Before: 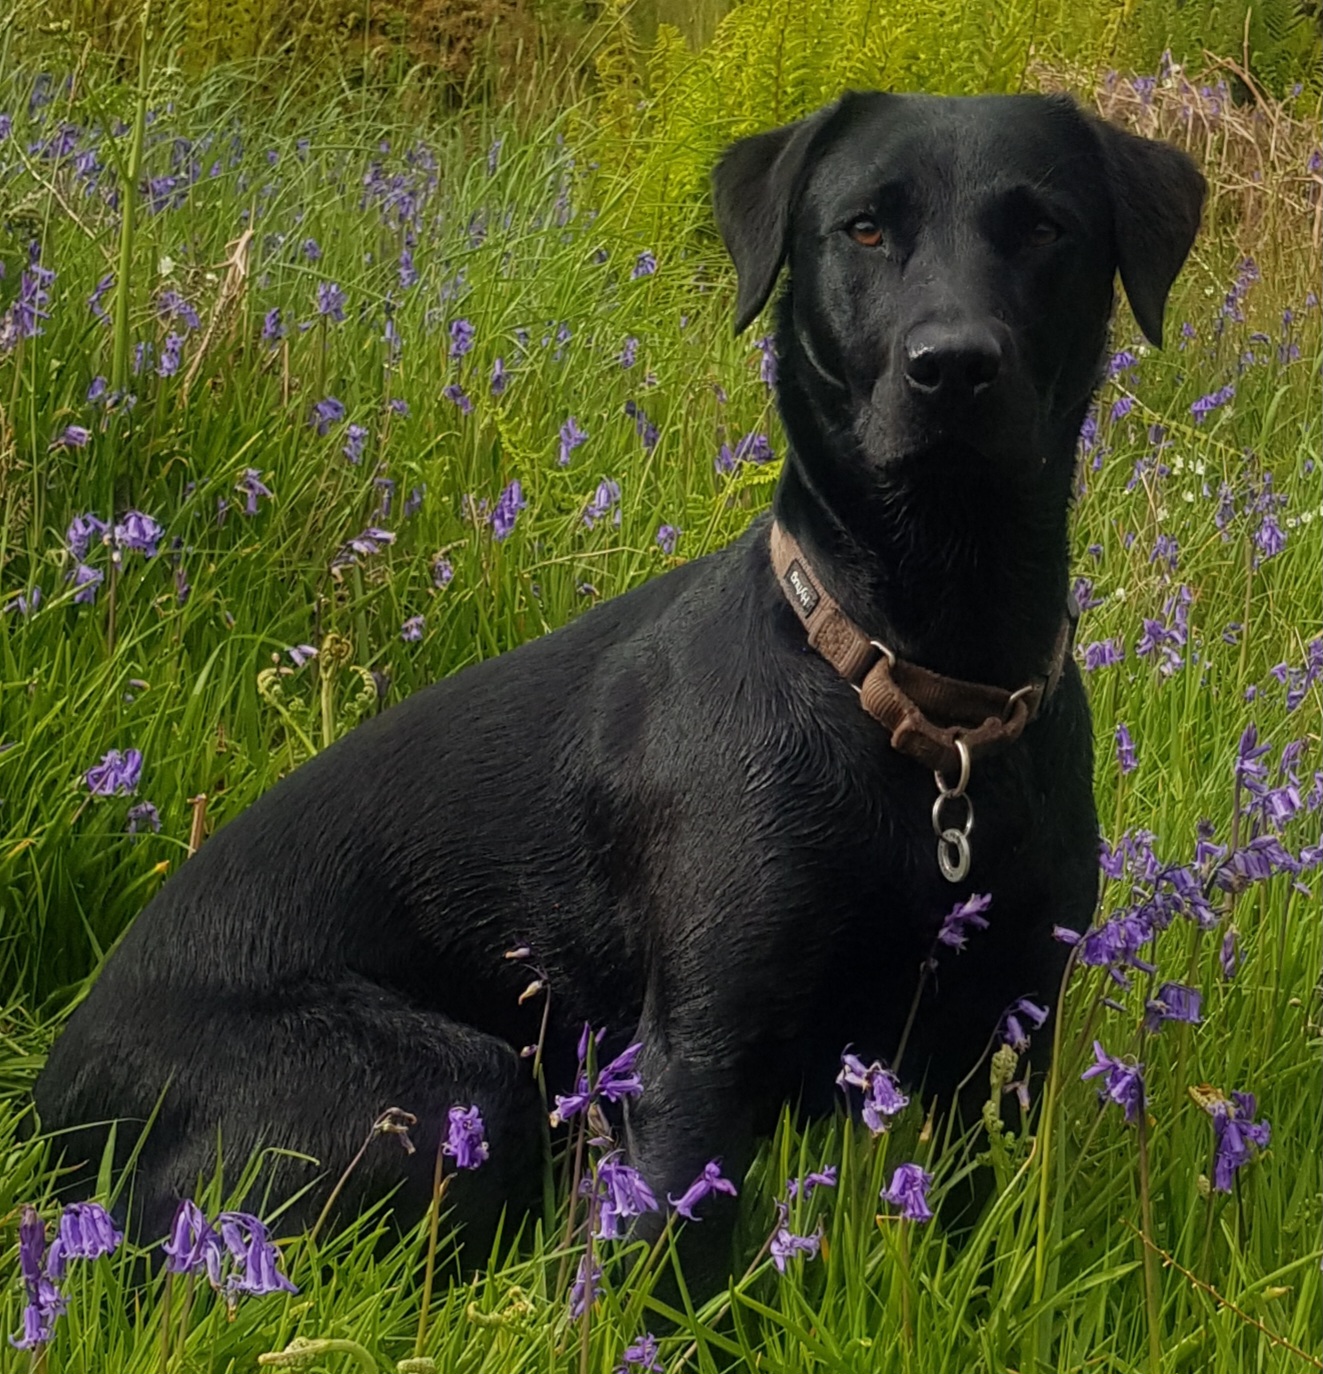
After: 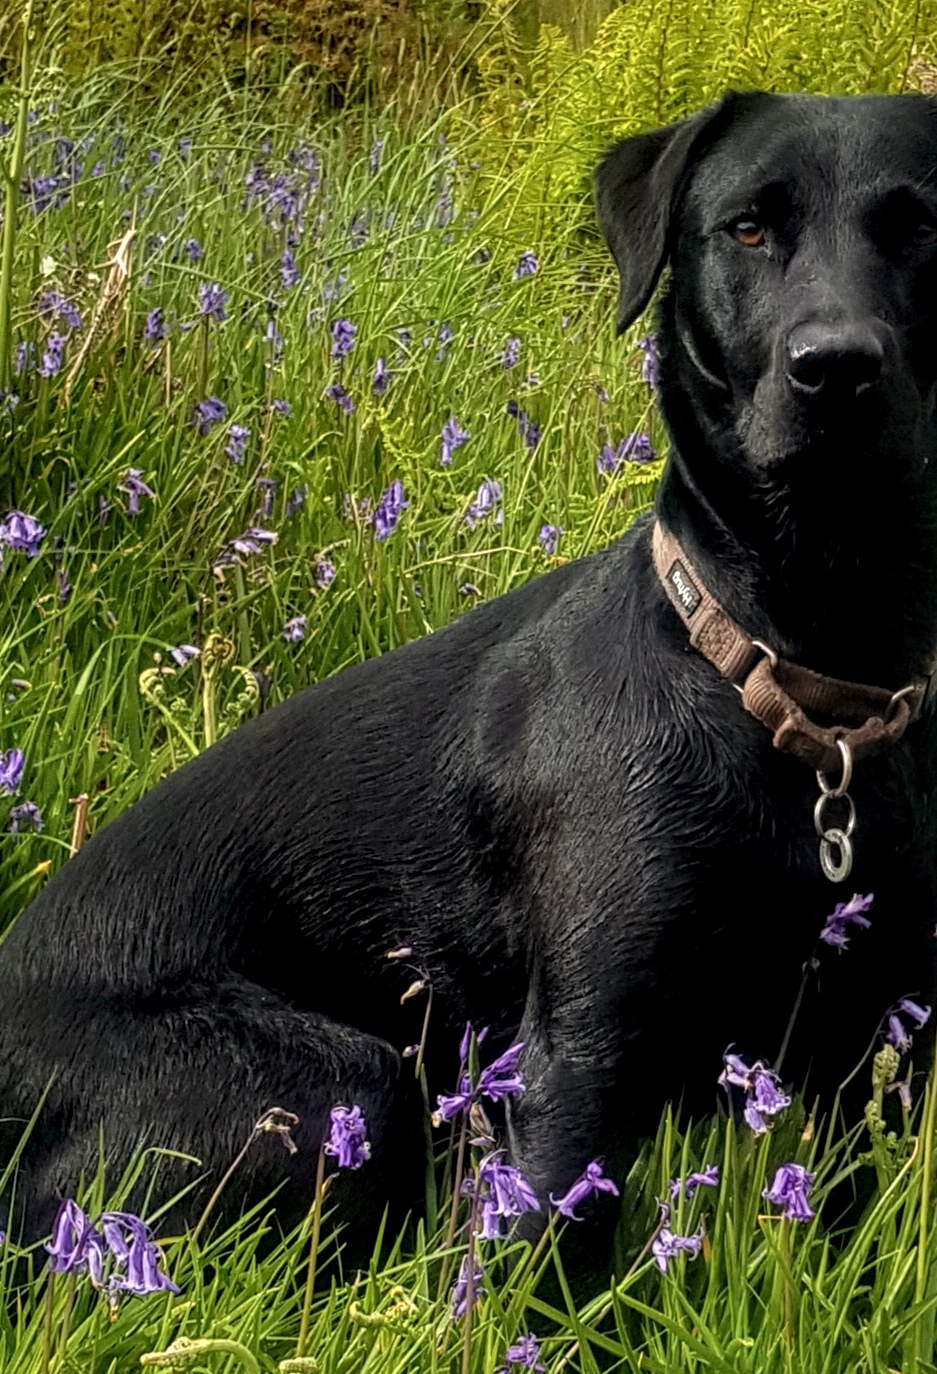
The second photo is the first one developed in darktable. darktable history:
exposure: exposure 0.198 EV, compensate highlight preservation false
local contrast: highlights 60%, shadows 59%, detail 160%
crop and rotate: left 8.978%, right 20.162%
